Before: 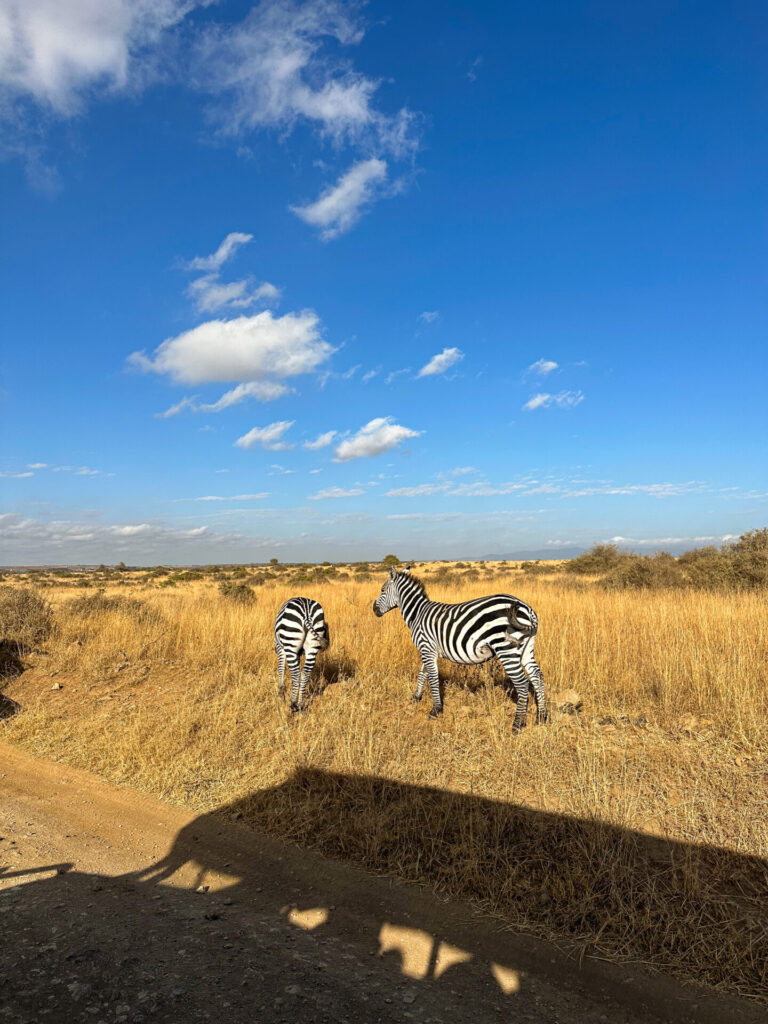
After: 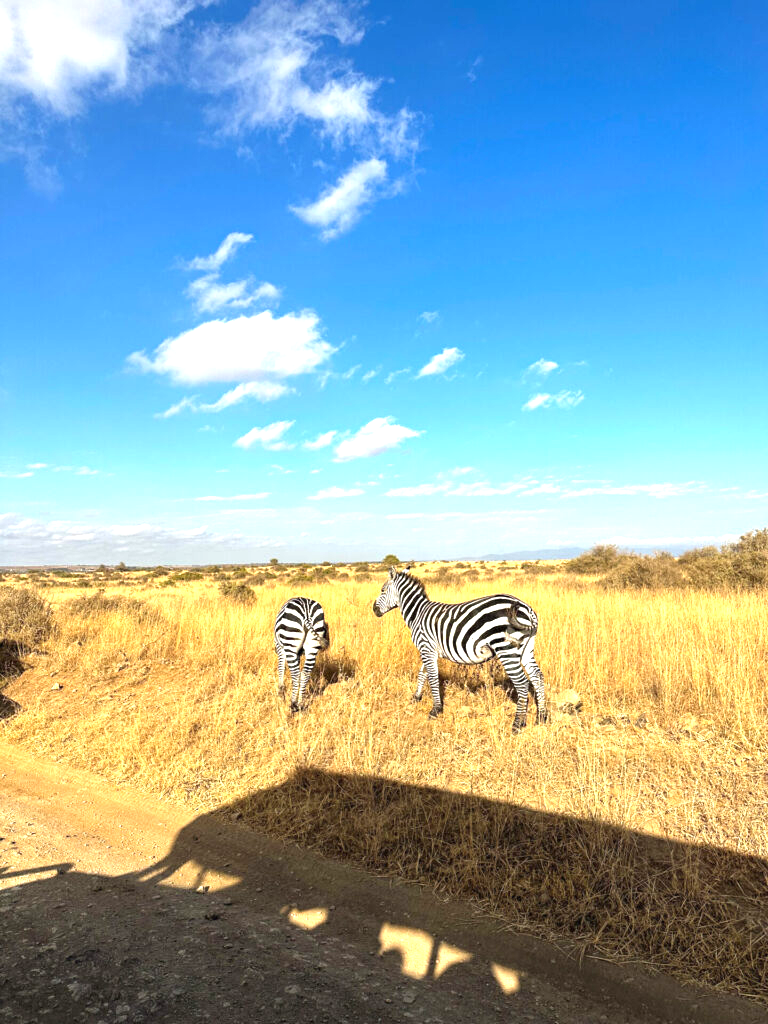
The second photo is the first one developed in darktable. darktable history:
exposure: black level correction 0, exposure 1.1 EV, compensate exposure bias true, compensate highlight preservation false
color balance rgb: linear chroma grading › global chroma -0.67%, saturation formula JzAzBz (2021)
